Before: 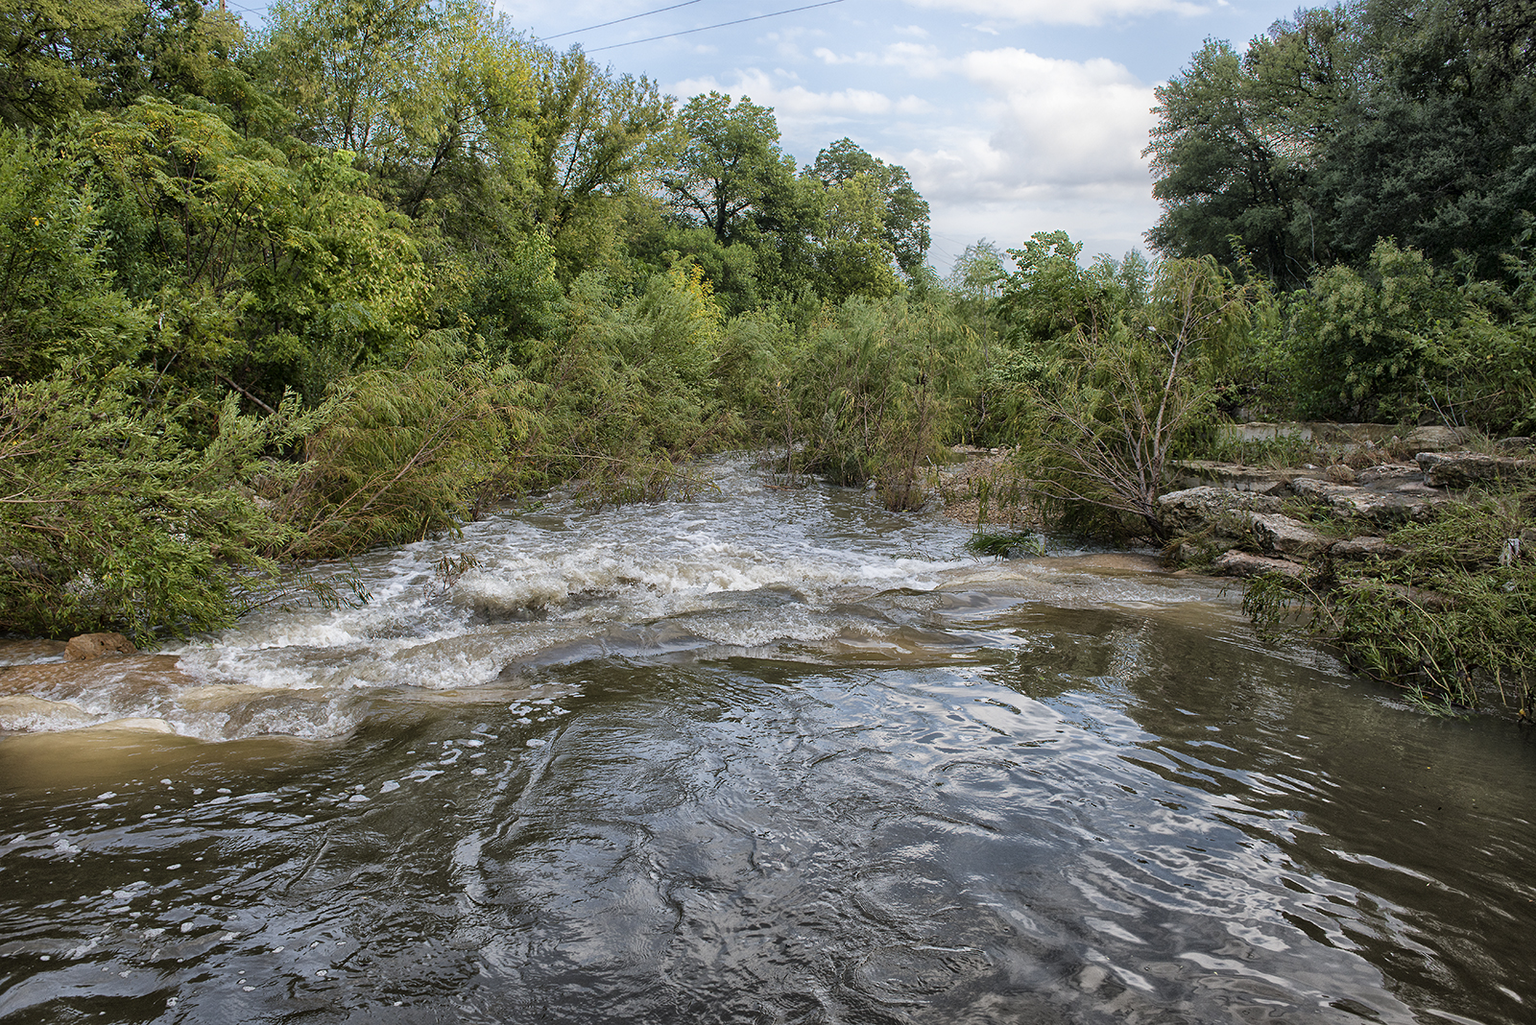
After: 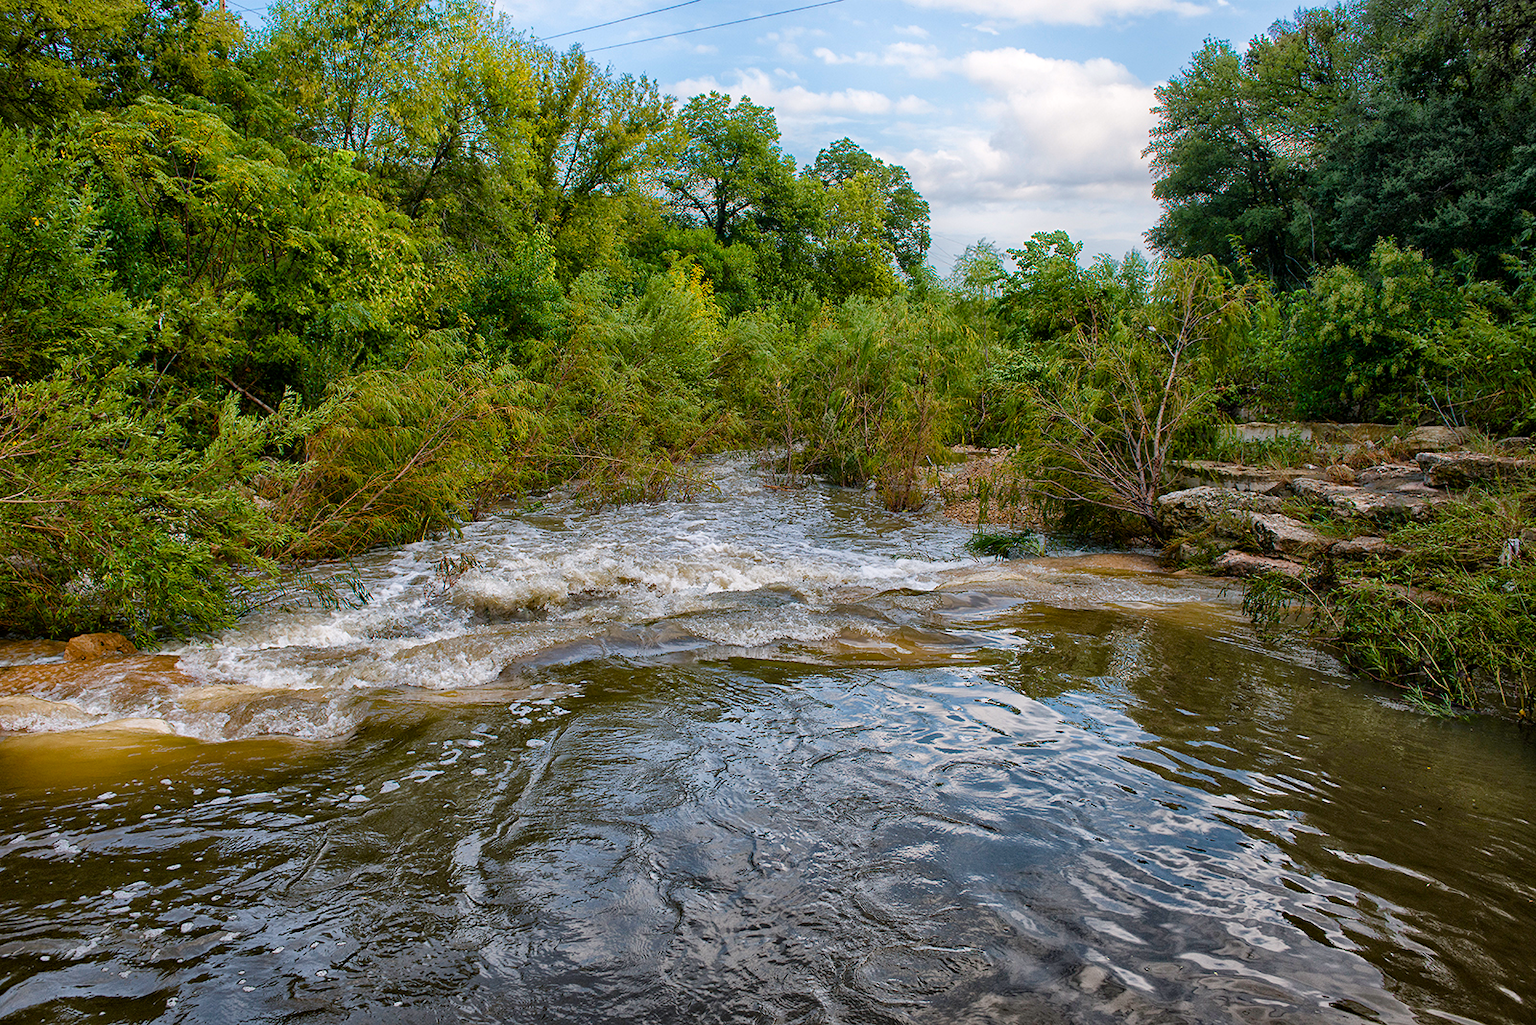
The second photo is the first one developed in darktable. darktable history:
color balance rgb: highlights gain › chroma 0.249%, highlights gain › hue 331.25°, perceptual saturation grading › global saturation 43.881%, perceptual saturation grading › highlights -25.368%, perceptual saturation grading › shadows 49.897%
exposure: compensate highlight preservation false
haze removal: compatibility mode true, adaptive false
